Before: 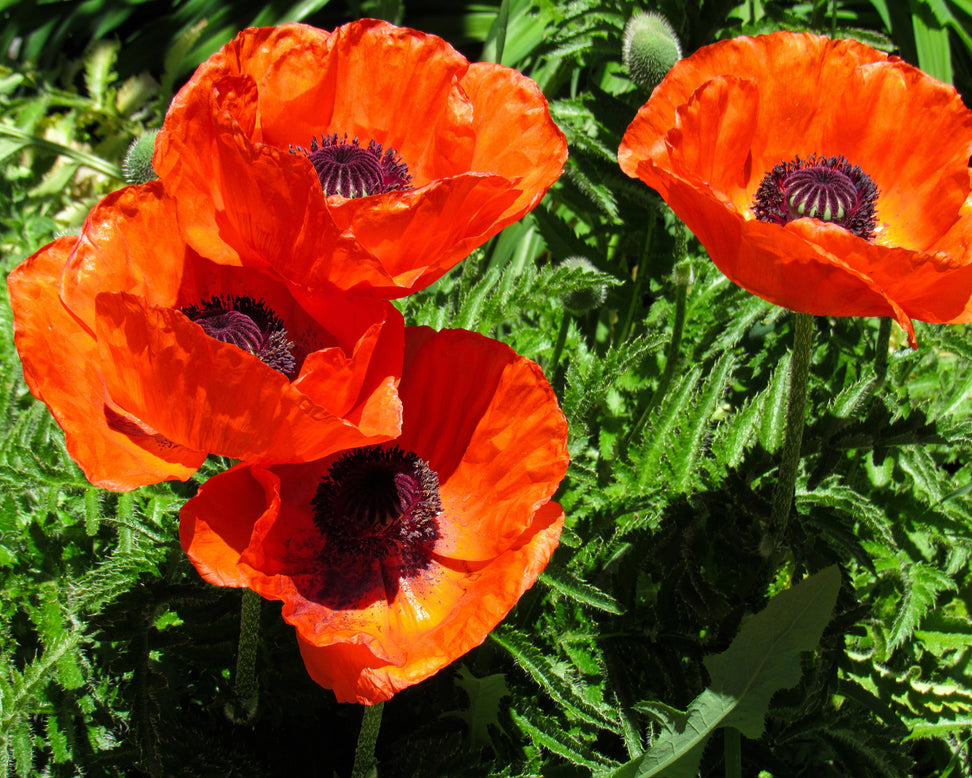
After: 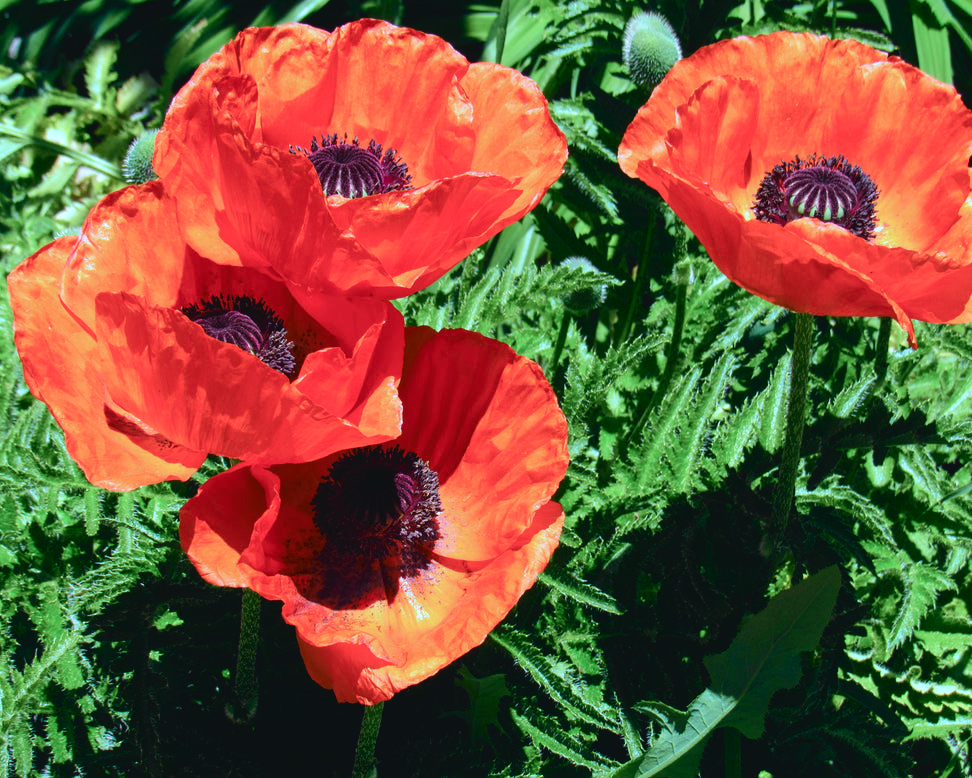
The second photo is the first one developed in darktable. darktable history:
tone curve: curves: ch0 [(0, 0.046) (0.037, 0.056) (0.176, 0.162) (0.33, 0.331) (0.432, 0.475) (0.601, 0.665) (0.843, 0.876) (1, 1)]; ch1 [(0, 0) (0.339, 0.349) (0.445, 0.42) (0.476, 0.47) (0.497, 0.492) (0.523, 0.514) (0.557, 0.558) (0.632, 0.615) (0.728, 0.746) (1, 1)]; ch2 [(0, 0) (0.327, 0.324) (0.417, 0.44) (0.46, 0.453) (0.502, 0.495) (0.526, 0.52) (0.54, 0.55) (0.606, 0.626) (0.745, 0.704) (1, 1)], color space Lab, independent channels, preserve colors none
color calibration: illuminant custom, x 0.39, y 0.392, temperature 3856.94 K
white balance: red 0.984, blue 1.059
